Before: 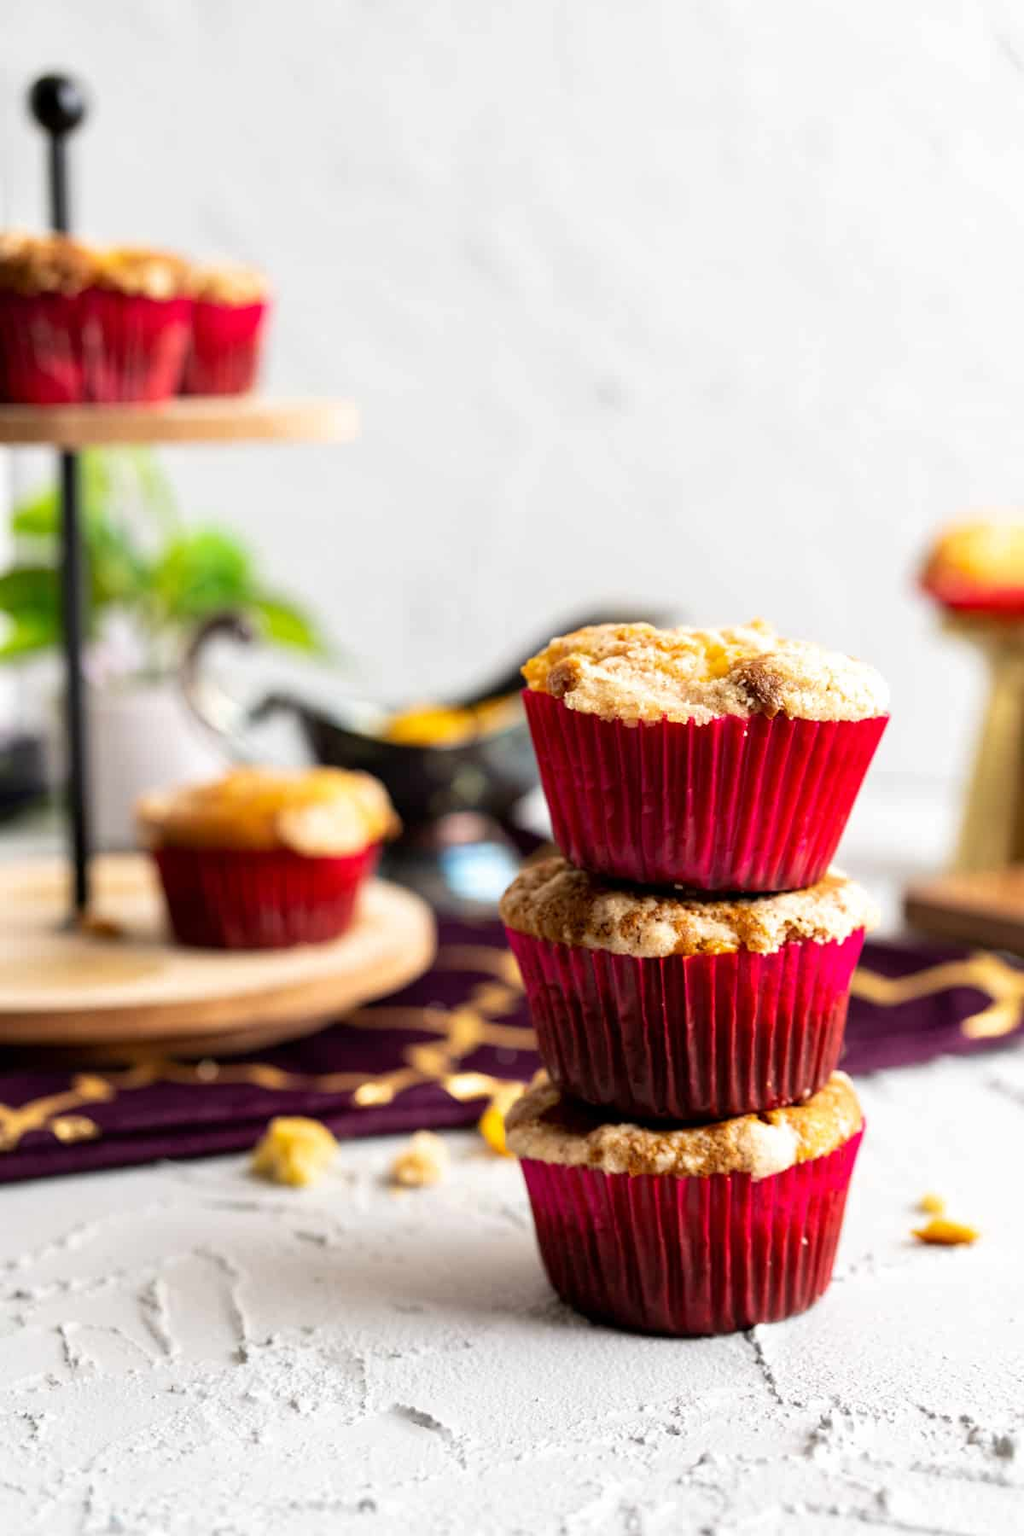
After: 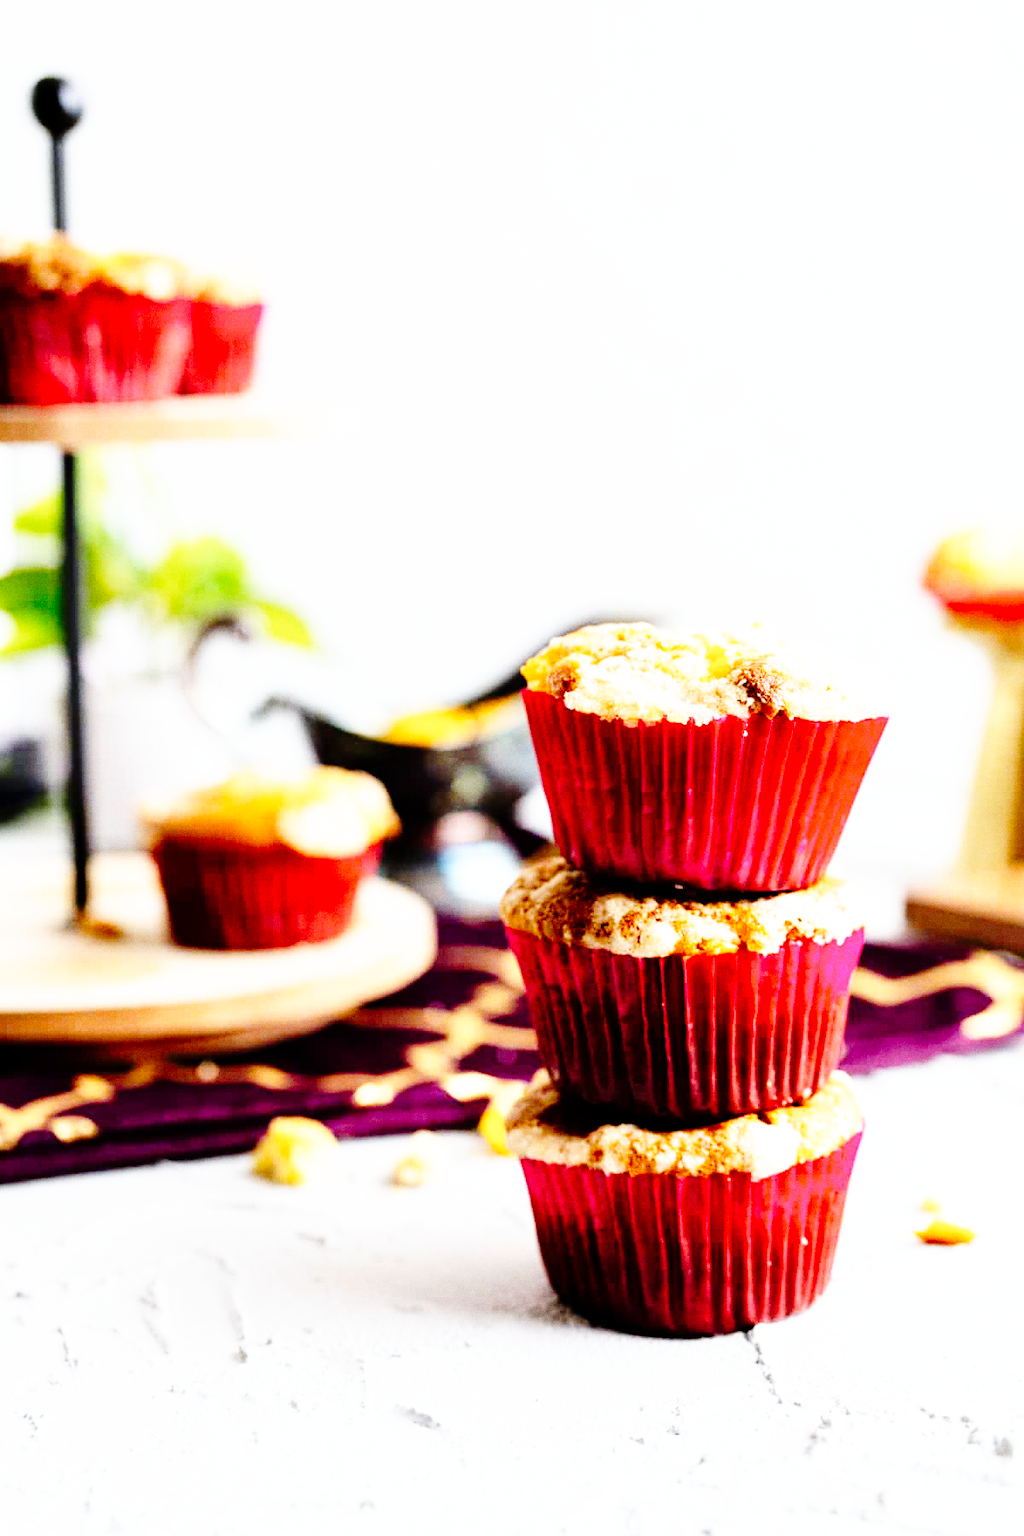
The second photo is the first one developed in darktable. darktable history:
grain: on, module defaults
tone curve: curves: ch0 [(0, 0) (0.003, 0.001) (0.011, 0.004) (0.025, 0.013) (0.044, 0.022) (0.069, 0.035) (0.1, 0.053) (0.136, 0.088) (0.177, 0.149) (0.224, 0.213) (0.277, 0.293) (0.335, 0.381) (0.399, 0.463) (0.468, 0.546) (0.543, 0.616) (0.623, 0.693) (0.709, 0.766) (0.801, 0.843) (0.898, 0.921) (1, 1)], preserve colors none
white balance: red 0.974, blue 1.044
base curve: curves: ch0 [(0, 0) (0.007, 0.004) (0.027, 0.03) (0.046, 0.07) (0.207, 0.54) (0.442, 0.872) (0.673, 0.972) (1, 1)], preserve colors none
